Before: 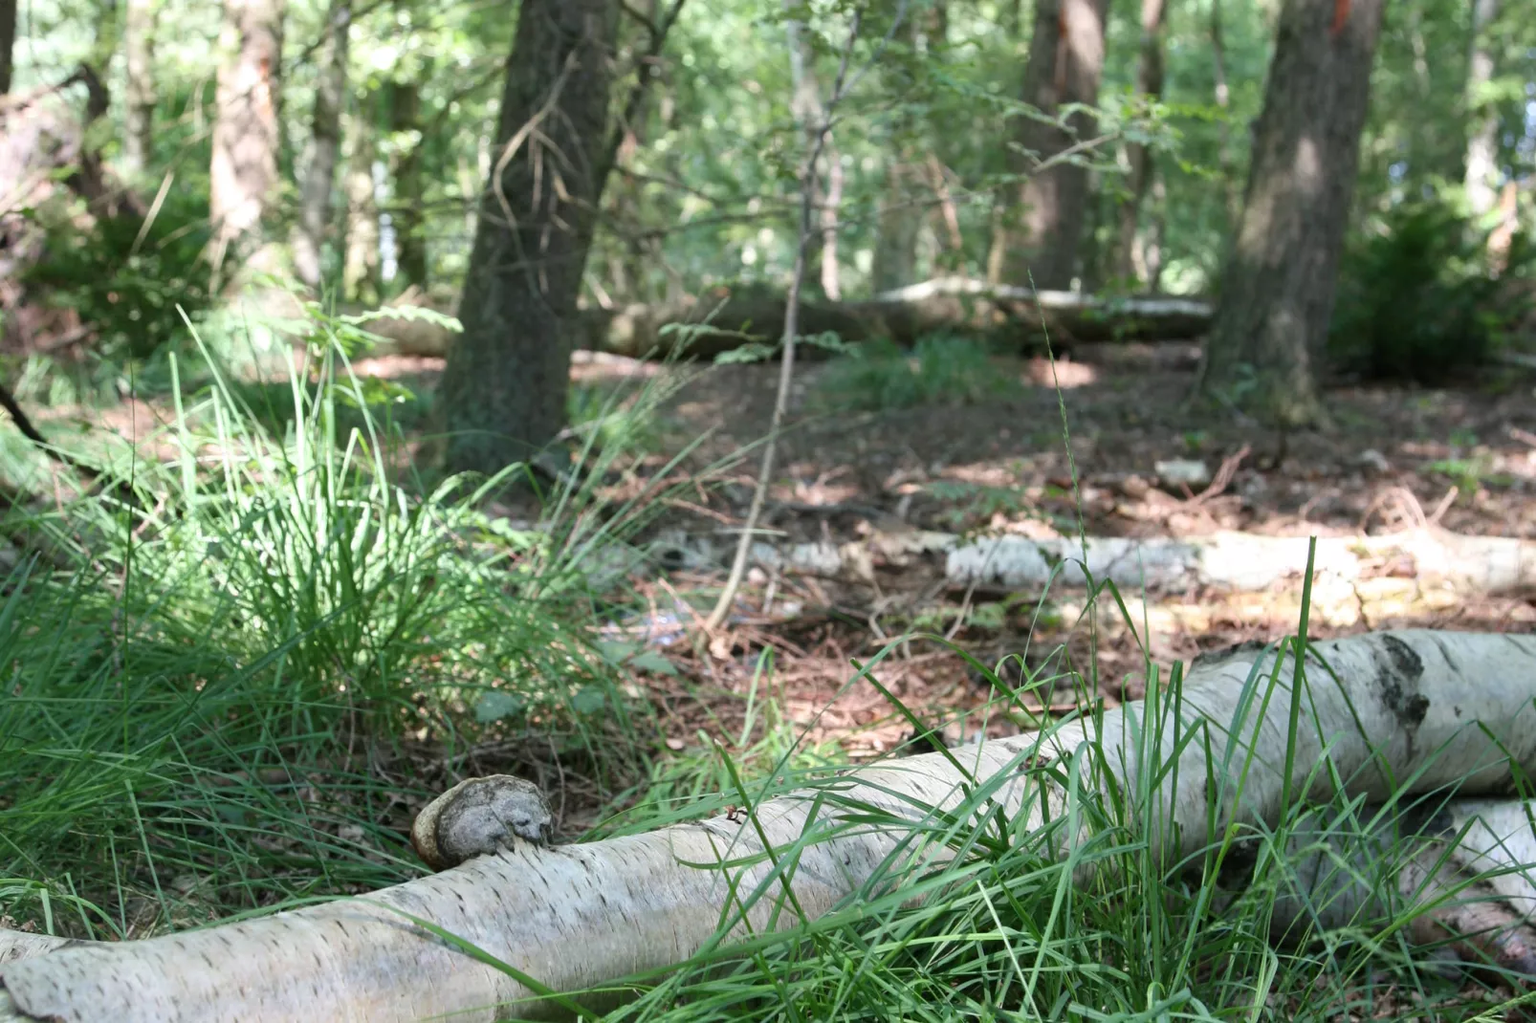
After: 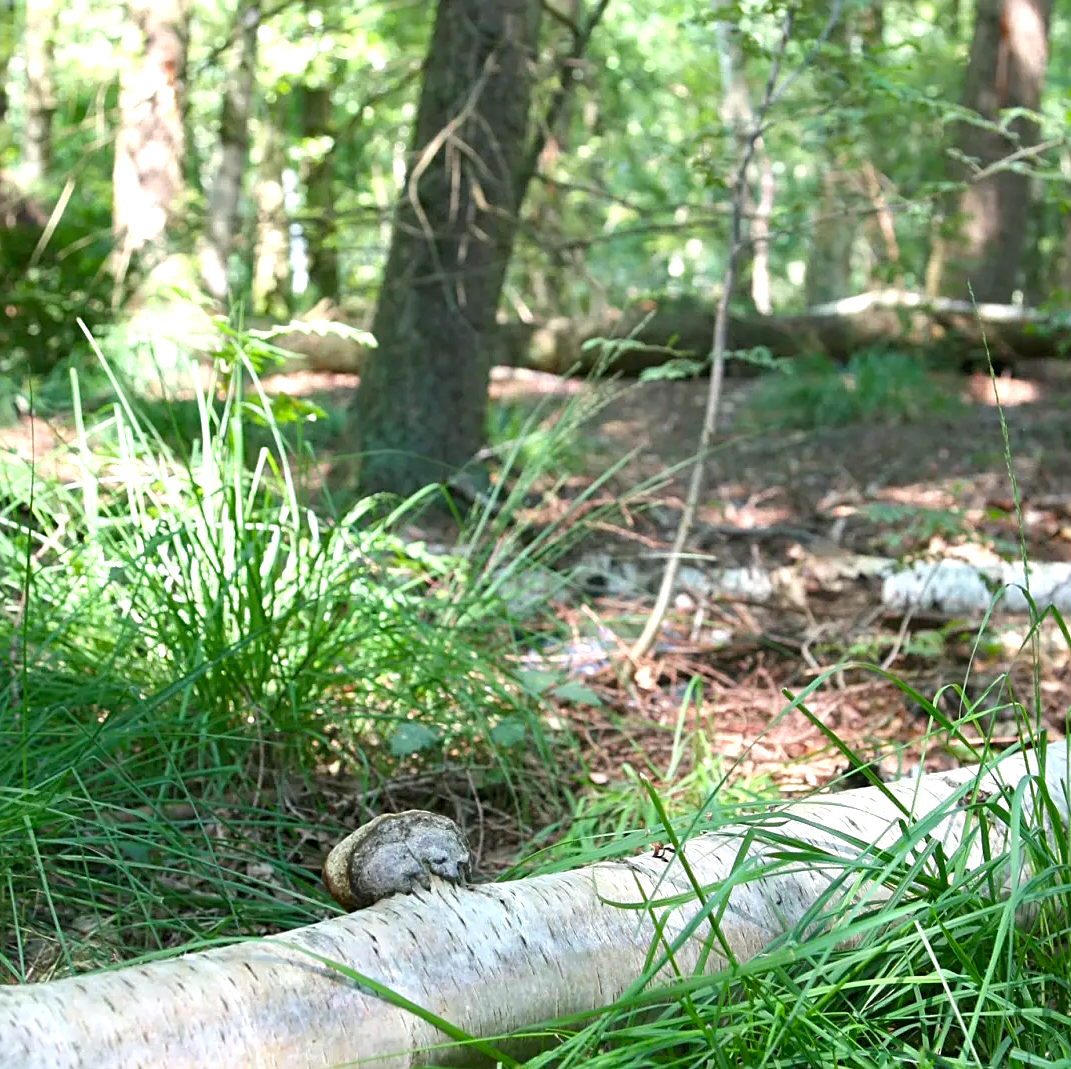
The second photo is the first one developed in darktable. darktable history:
sharpen: on, module defaults
crop and rotate: left 6.673%, right 26.594%
tone equalizer: edges refinement/feathering 500, mask exposure compensation -1.57 EV, preserve details no
color balance rgb: perceptual saturation grading › global saturation 30.921%
exposure: black level correction 0.001, exposure 0.499 EV, compensate highlight preservation false
